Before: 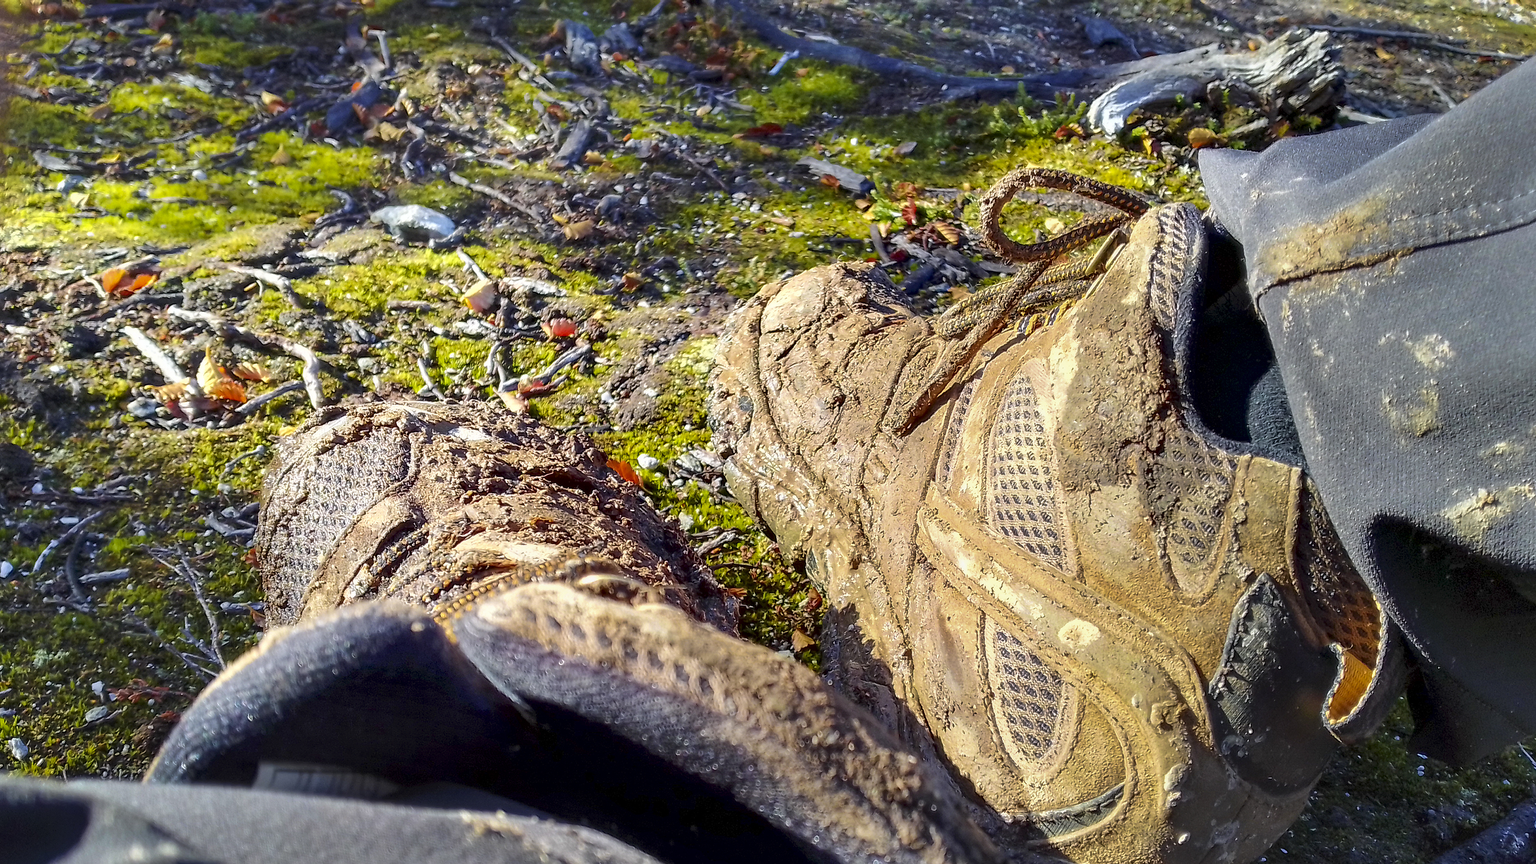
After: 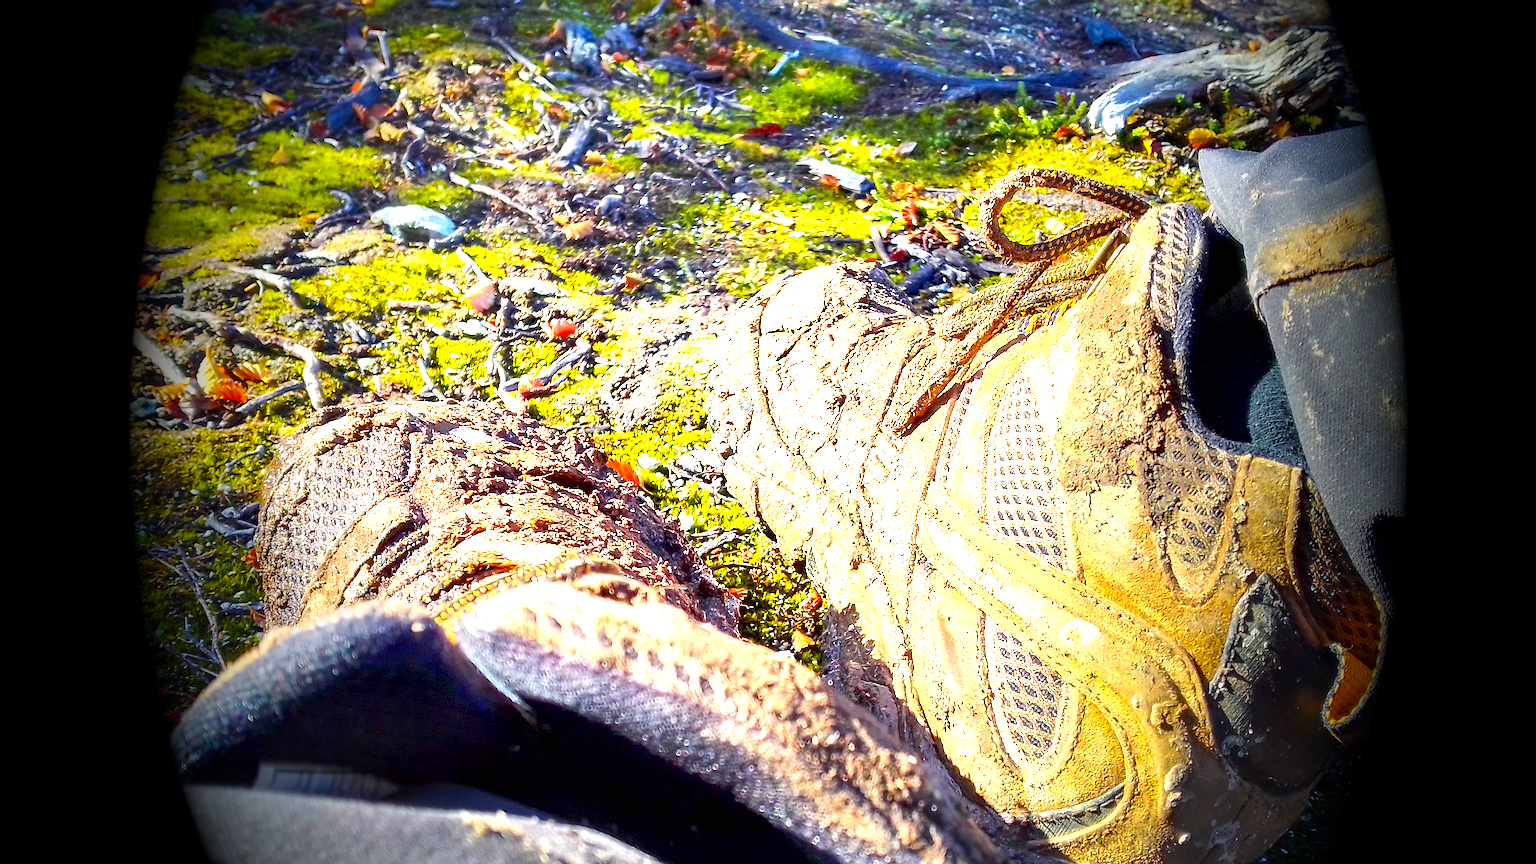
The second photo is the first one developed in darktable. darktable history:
exposure: black level correction 0, exposure 2.088 EV, compensate exposure bias true, compensate highlight preservation false
vignetting: fall-off start 15.9%, fall-off radius 100%, brightness -1, saturation 0.5, width/height ratio 0.719
